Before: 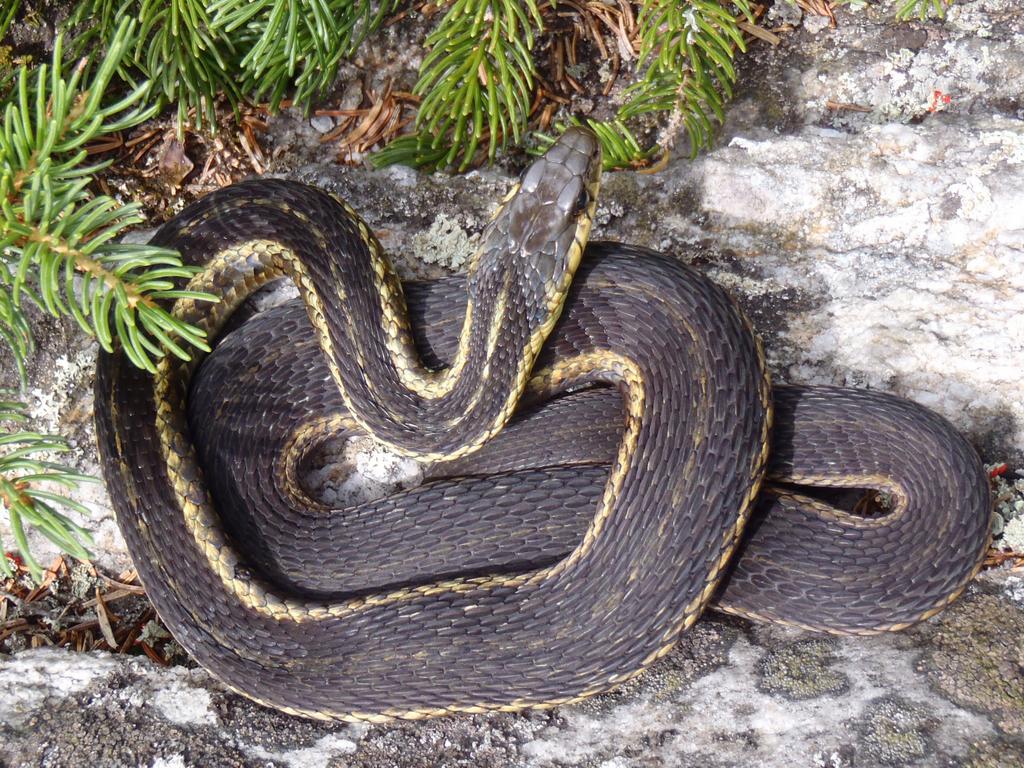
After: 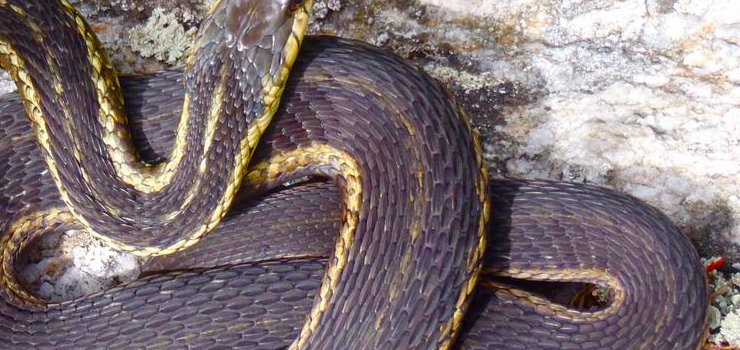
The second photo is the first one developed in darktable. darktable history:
color balance rgb: shadows lift › hue 85.87°, perceptual saturation grading › global saturation 0.503%, perceptual saturation grading › mid-tones 6.075%, perceptual saturation grading › shadows 72.316%, global vibrance 20%
crop and rotate: left 27.637%, top 26.932%, bottom 27.367%
